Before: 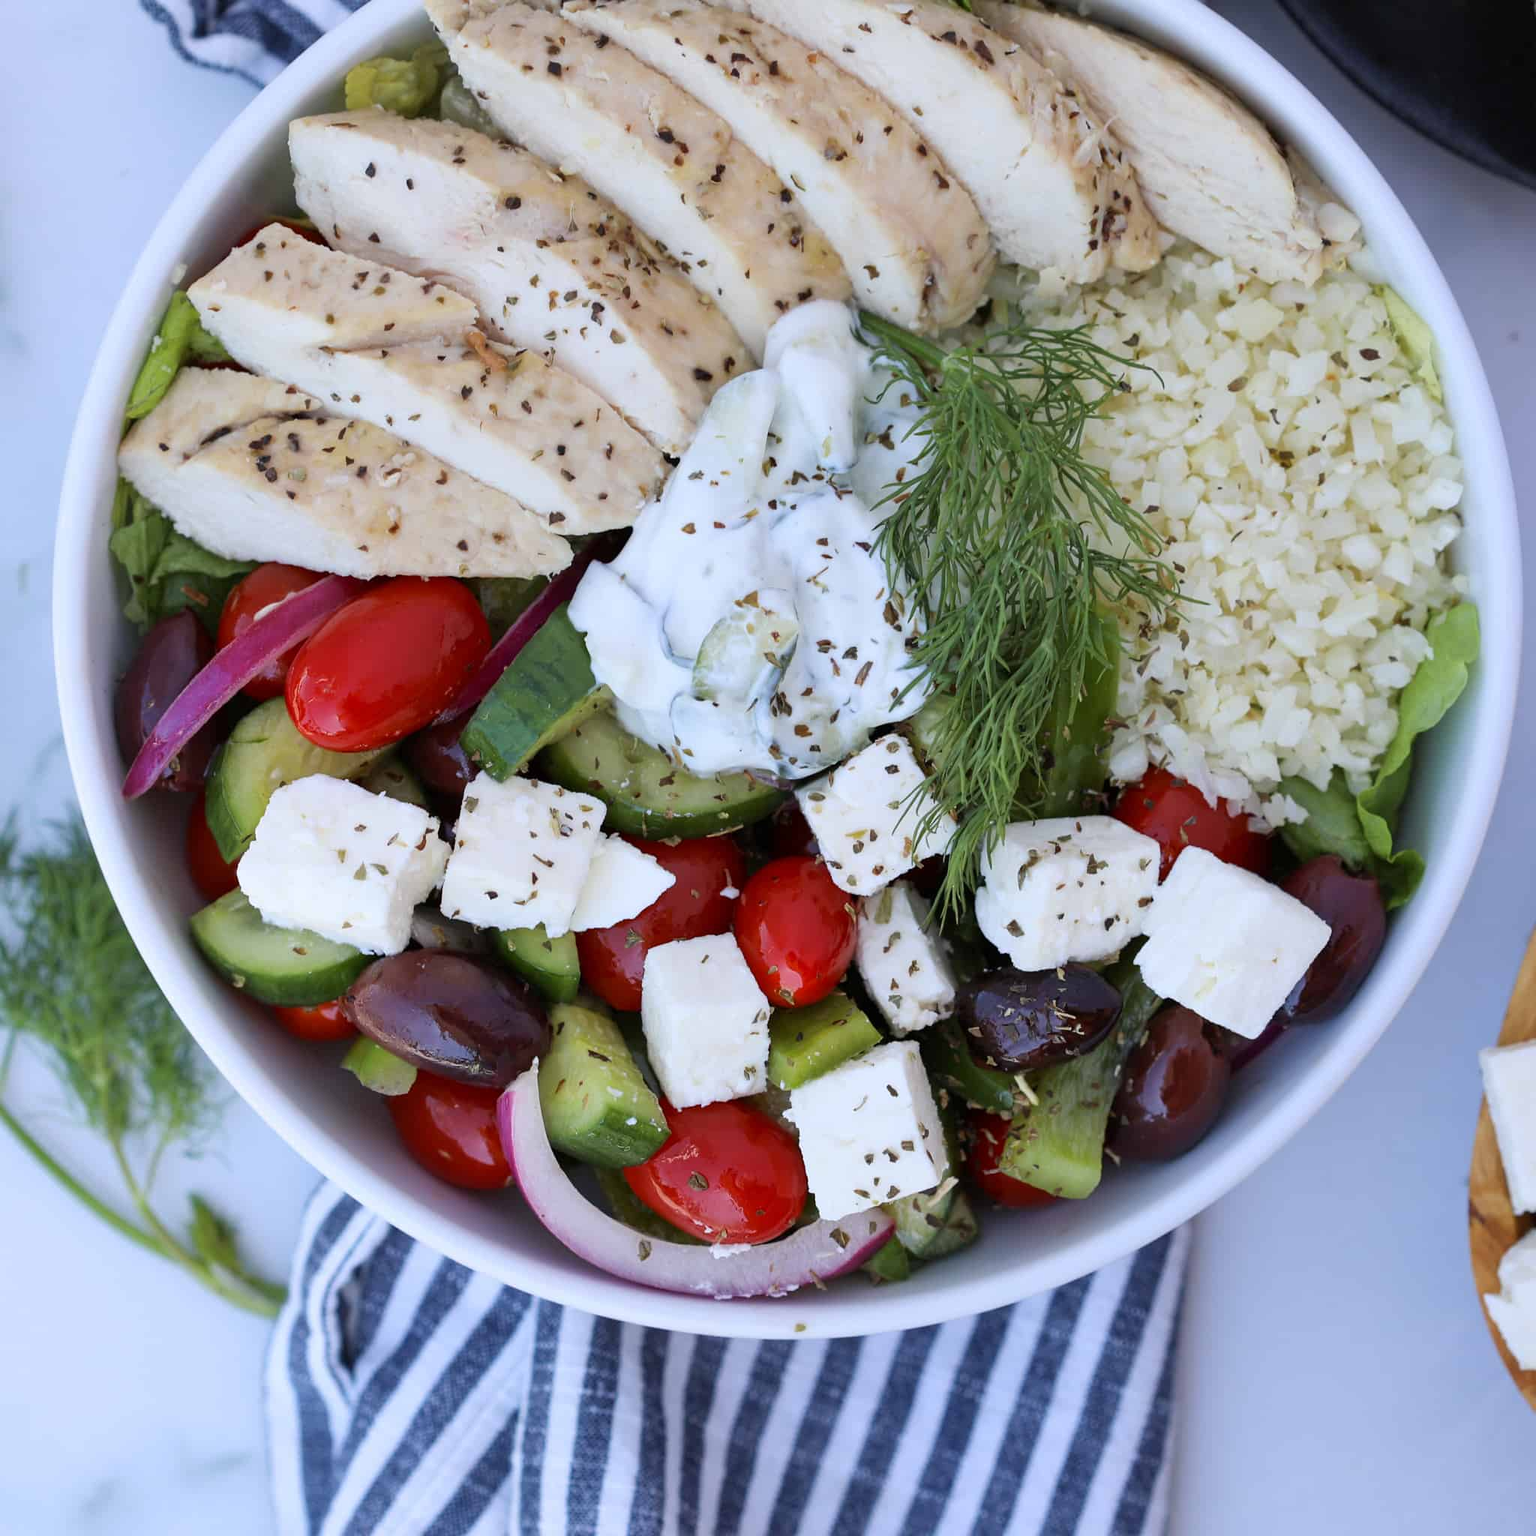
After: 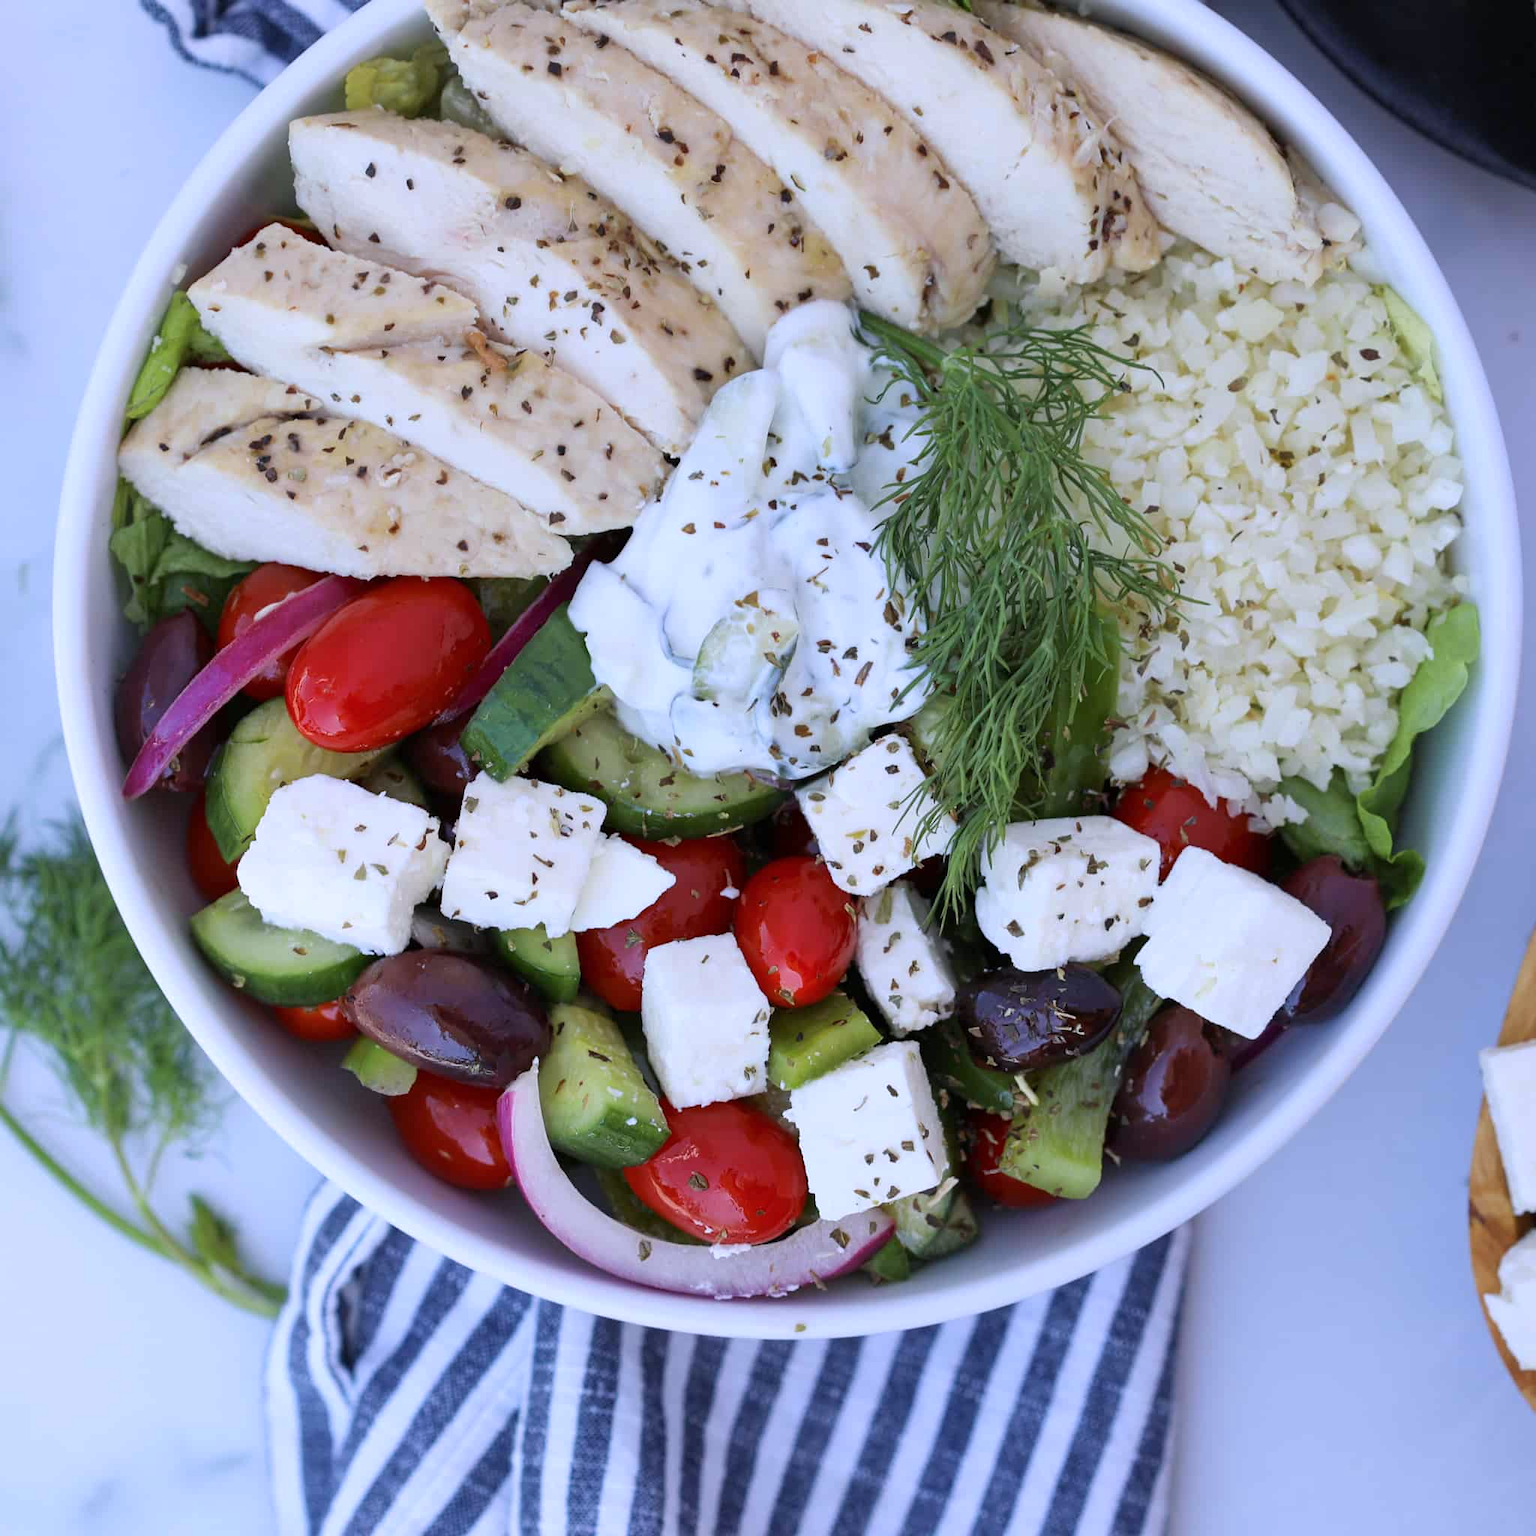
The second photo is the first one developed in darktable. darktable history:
color calibration: x 0.37, y 0.382, temperature 4313.32 K
color correction: highlights a* 3.84, highlights b* 5.07
